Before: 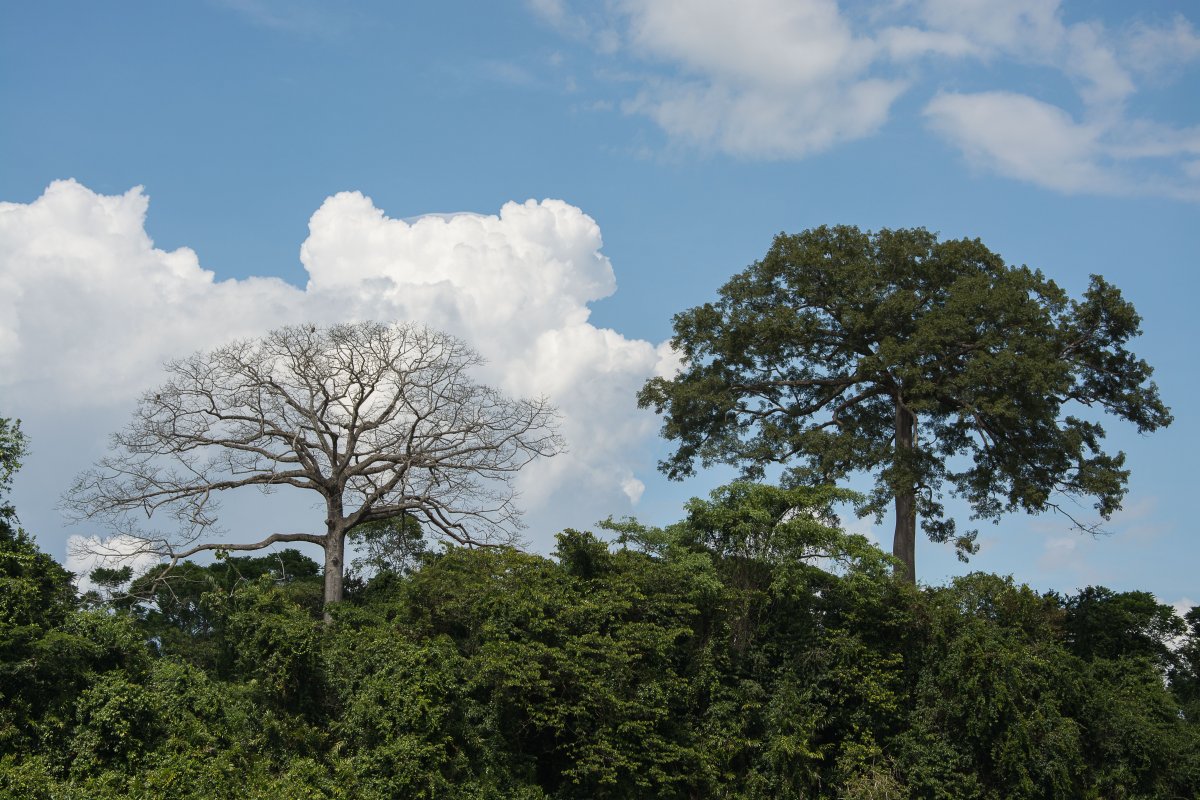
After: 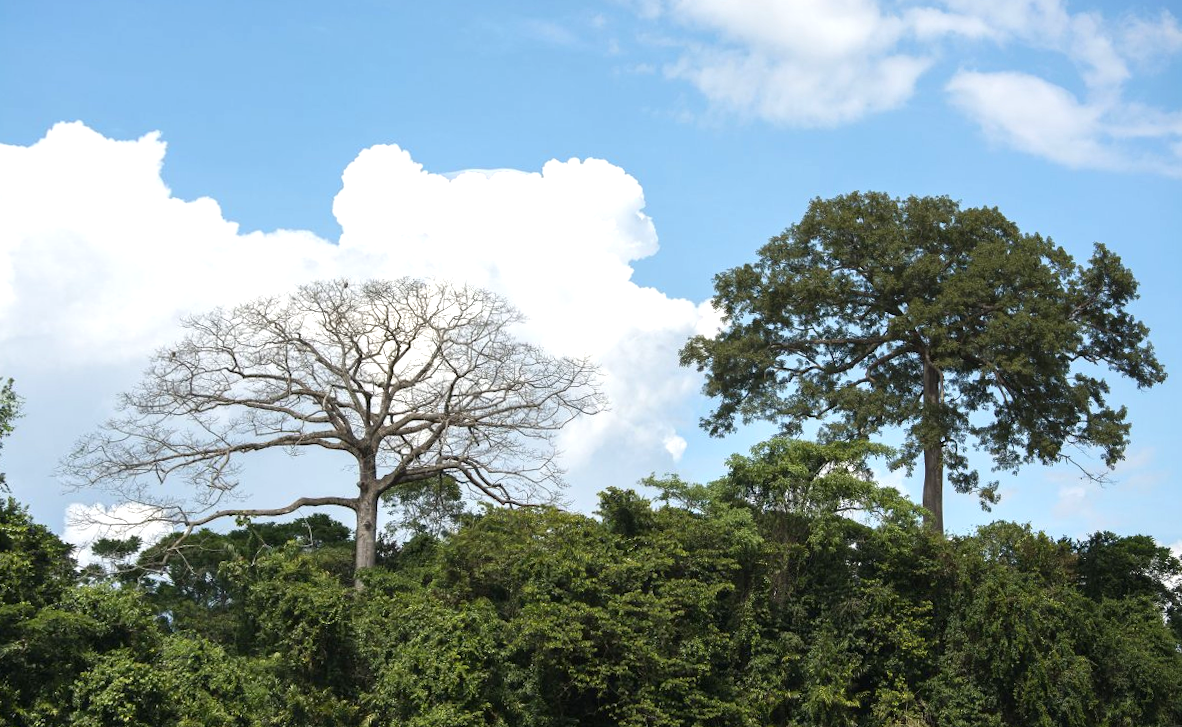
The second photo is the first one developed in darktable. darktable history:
rotate and perspective: rotation -0.013°, lens shift (vertical) -0.027, lens shift (horizontal) 0.178, crop left 0.016, crop right 0.989, crop top 0.082, crop bottom 0.918
exposure: exposure 0.766 EV, compensate highlight preservation false
